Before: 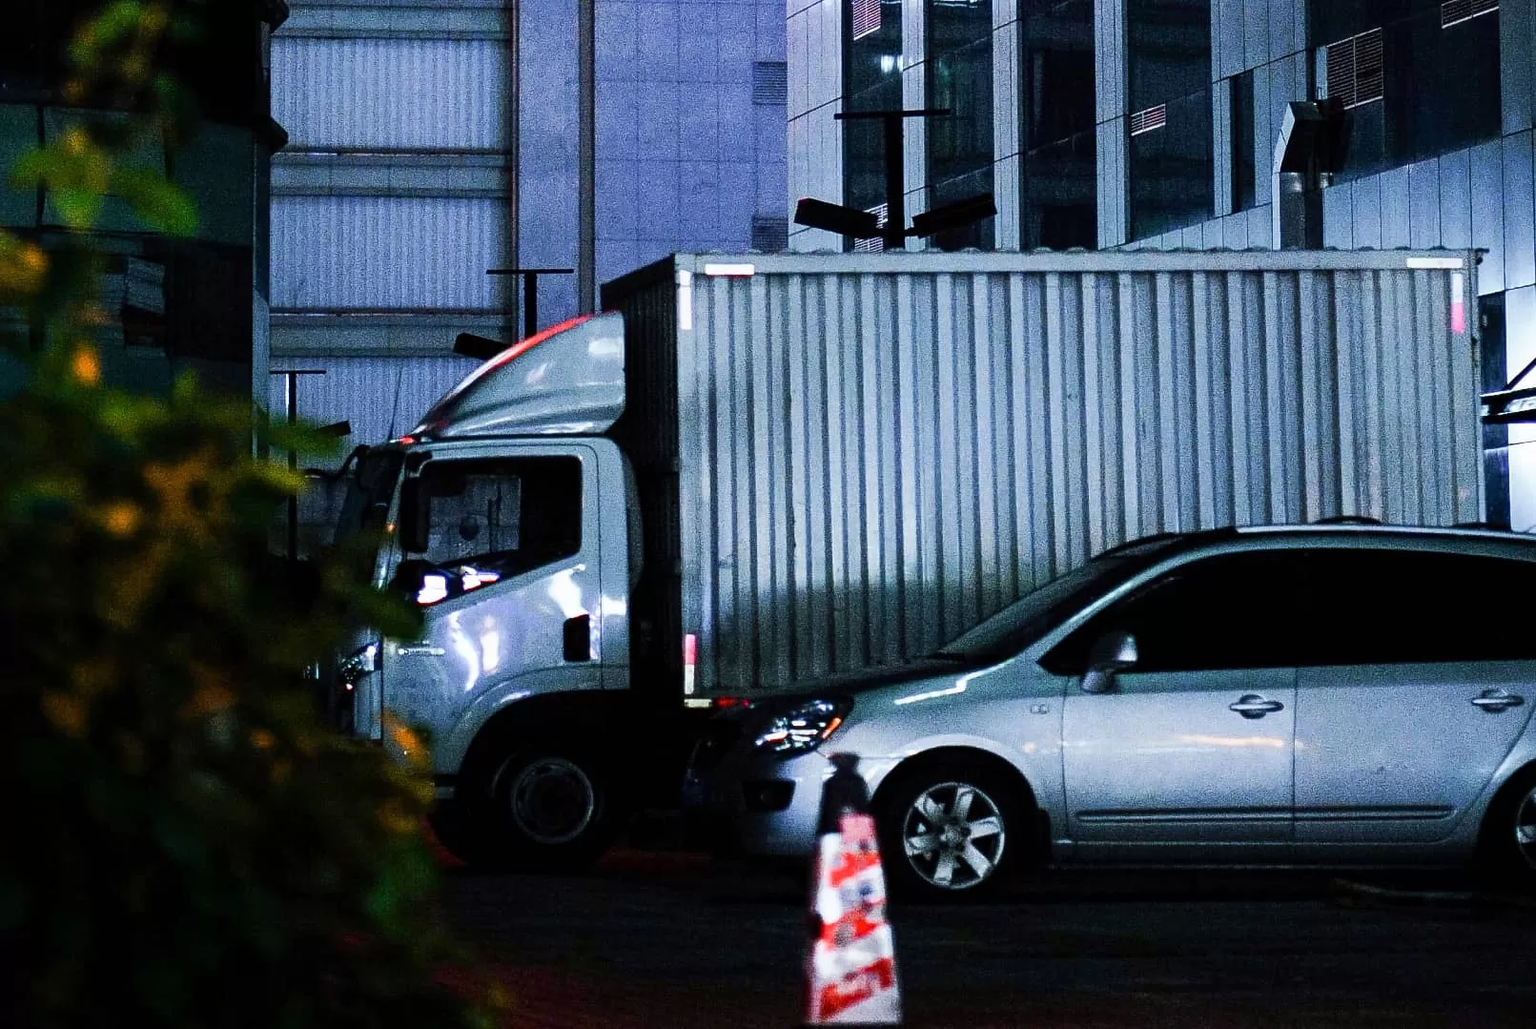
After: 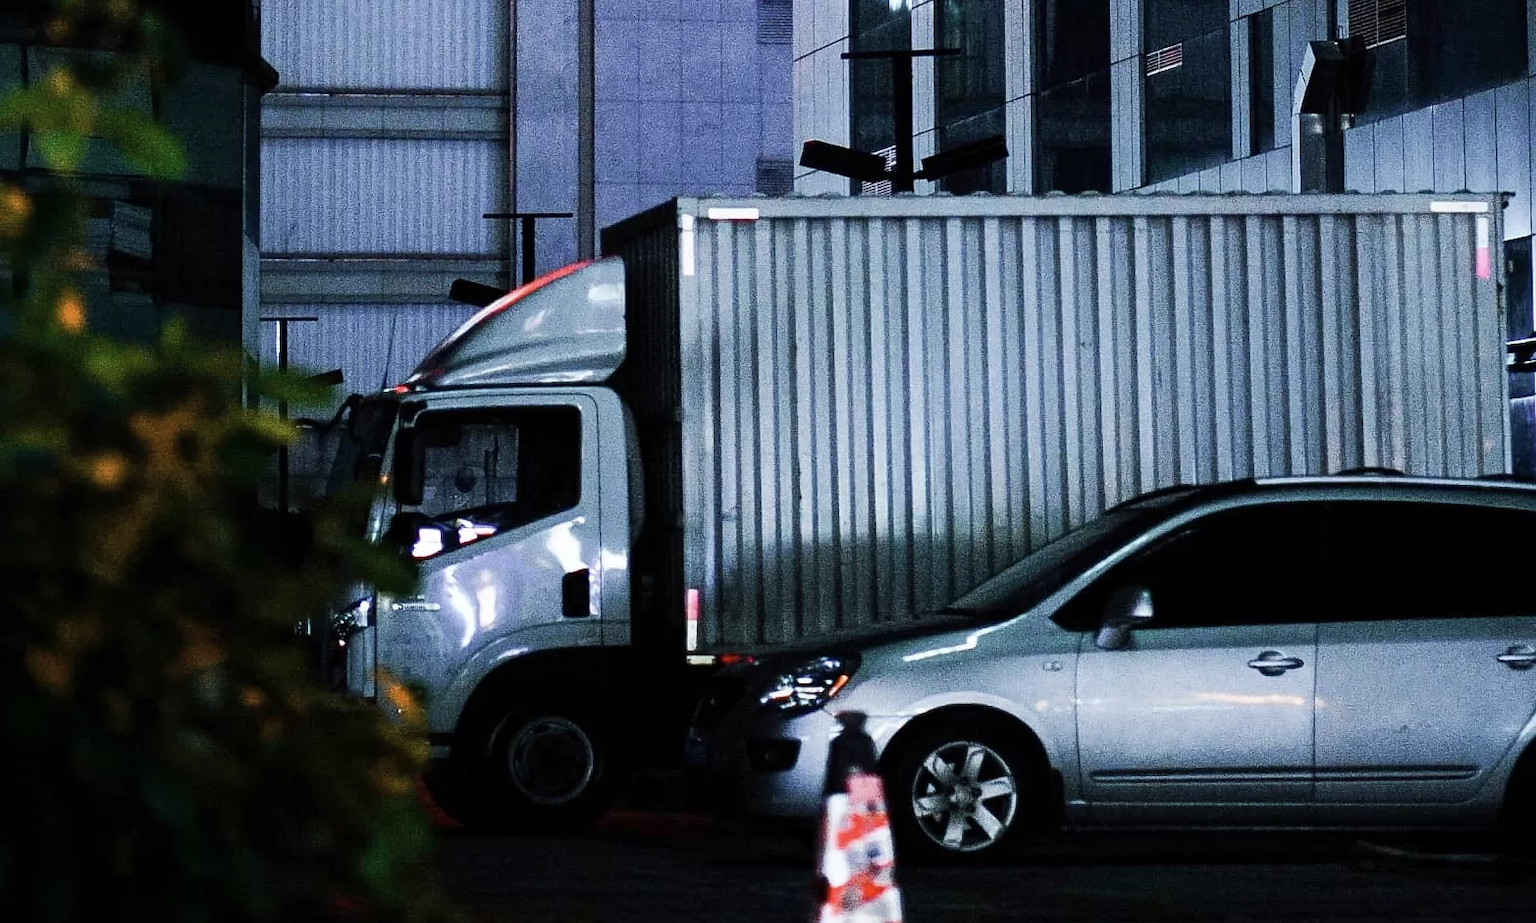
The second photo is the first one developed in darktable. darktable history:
crop: left 1.164%, top 6.089%, right 1.647%, bottom 6.666%
color correction: highlights b* 0.059, saturation 0.826
